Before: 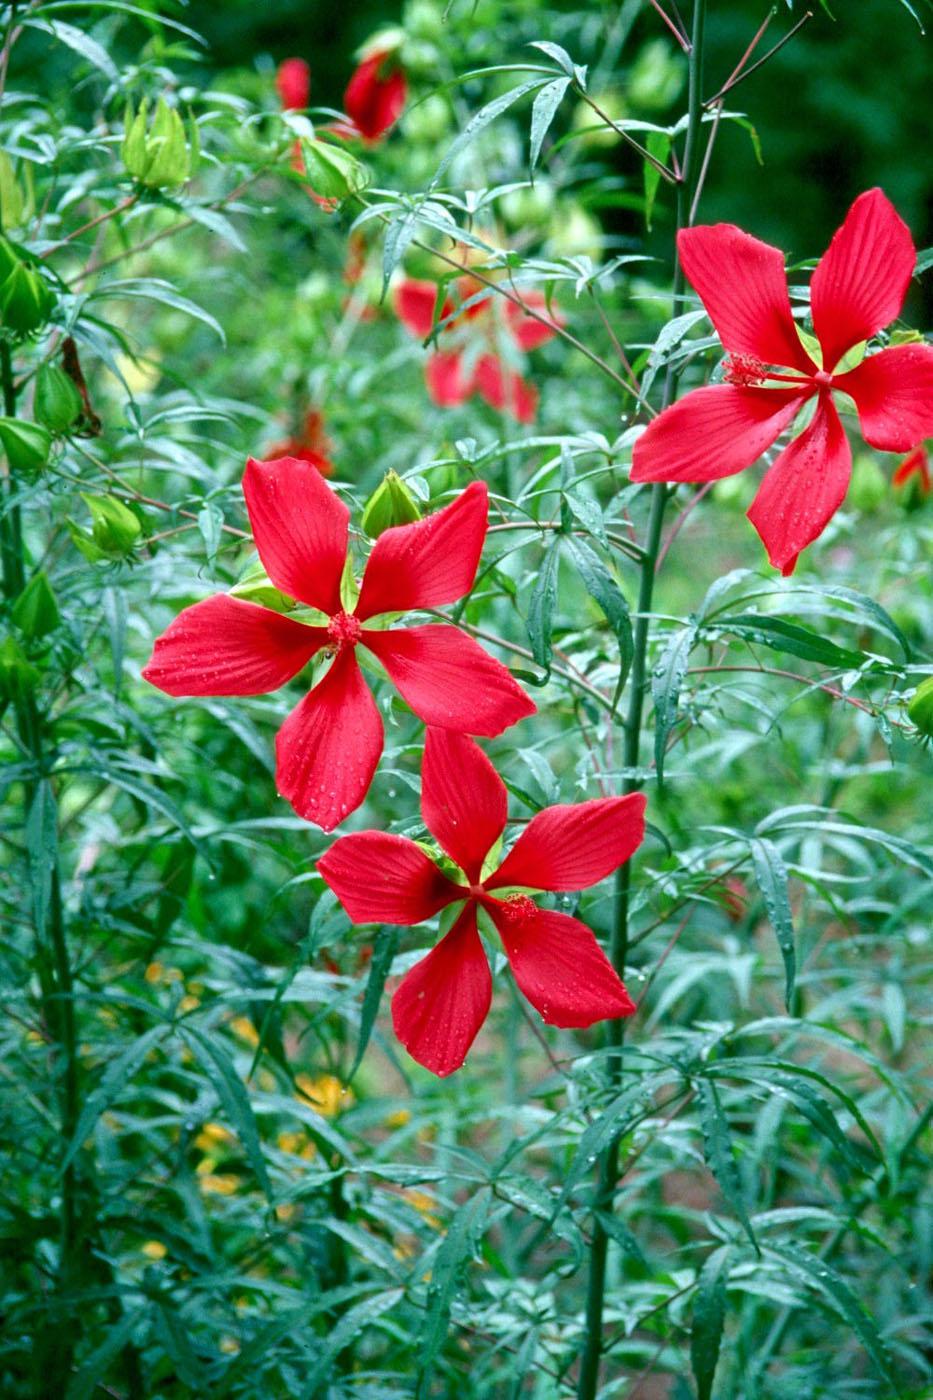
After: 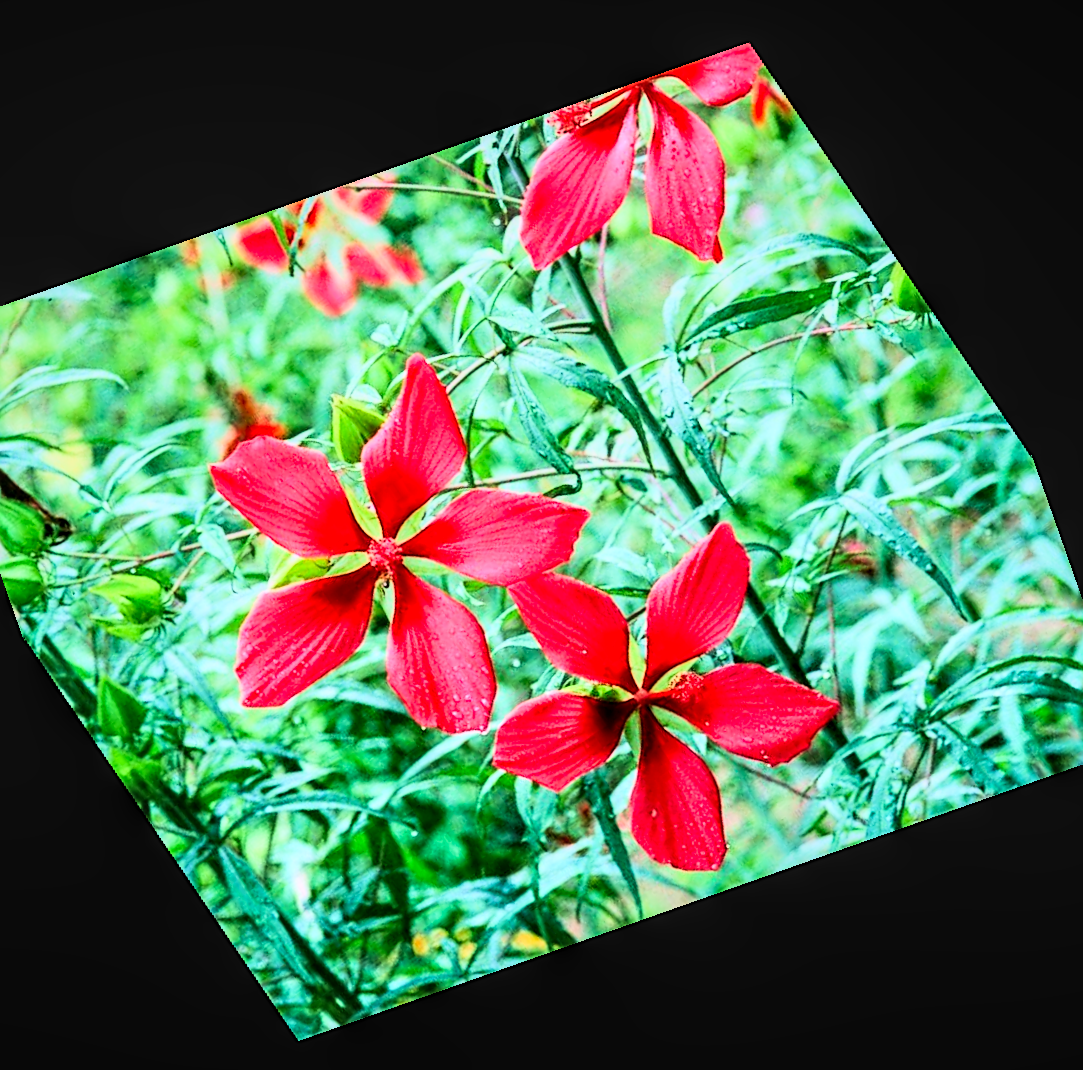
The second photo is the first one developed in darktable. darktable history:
velvia: strength 15%
rgb curve: curves: ch0 [(0, 0) (0.21, 0.15) (0.24, 0.21) (0.5, 0.75) (0.75, 0.96) (0.89, 0.99) (1, 1)]; ch1 [(0, 0.02) (0.21, 0.13) (0.25, 0.2) (0.5, 0.67) (0.75, 0.9) (0.89, 0.97) (1, 1)]; ch2 [(0, 0.02) (0.21, 0.13) (0.25, 0.2) (0.5, 0.67) (0.75, 0.9) (0.89, 0.97) (1, 1)], compensate middle gray true
local contrast: on, module defaults
crop and rotate: angle 19.43°, left 6.812%, right 4.125%, bottom 1.087%
sharpen: on, module defaults
shadows and highlights: radius 331.84, shadows 53.55, highlights -100, compress 94.63%, highlights color adjustment 73.23%, soften with gaussian
rotate and perspective: rotation -14.8°, crop left 0.1, crop right 0.903, crop top 0.25, crop bottom 0.748
white balance: emerald 1
